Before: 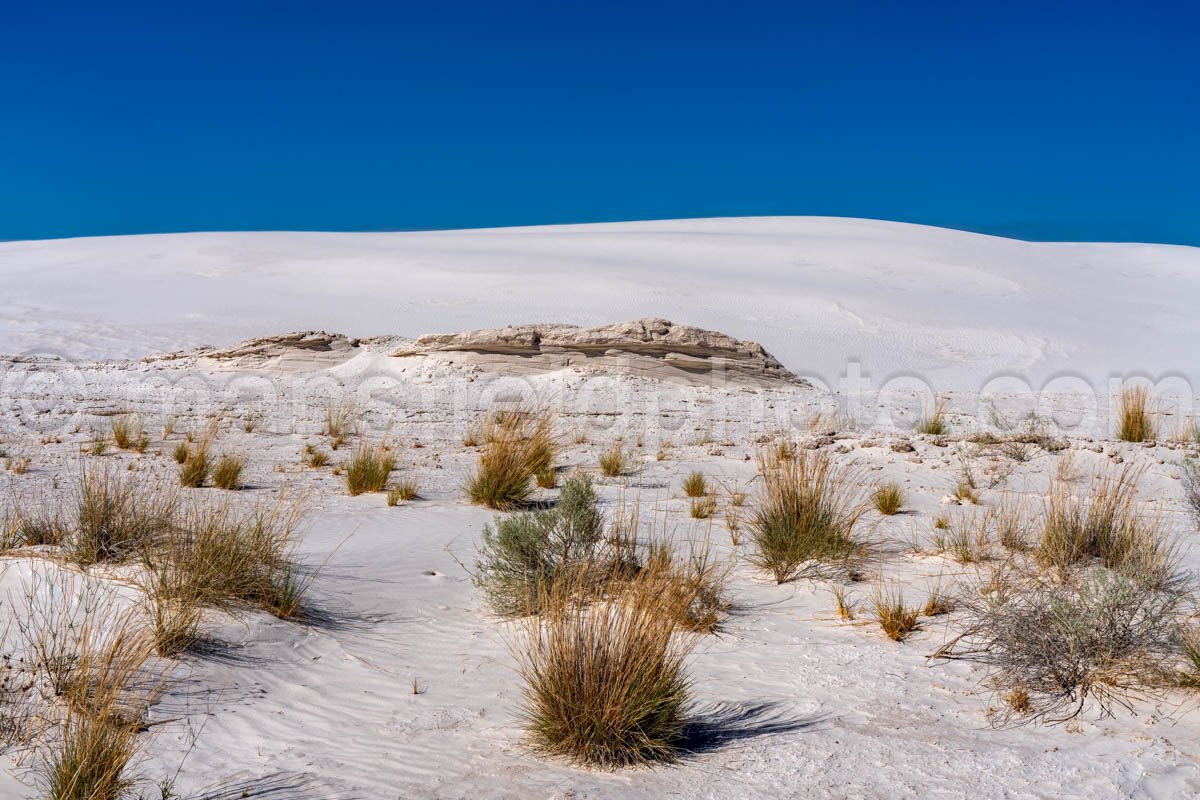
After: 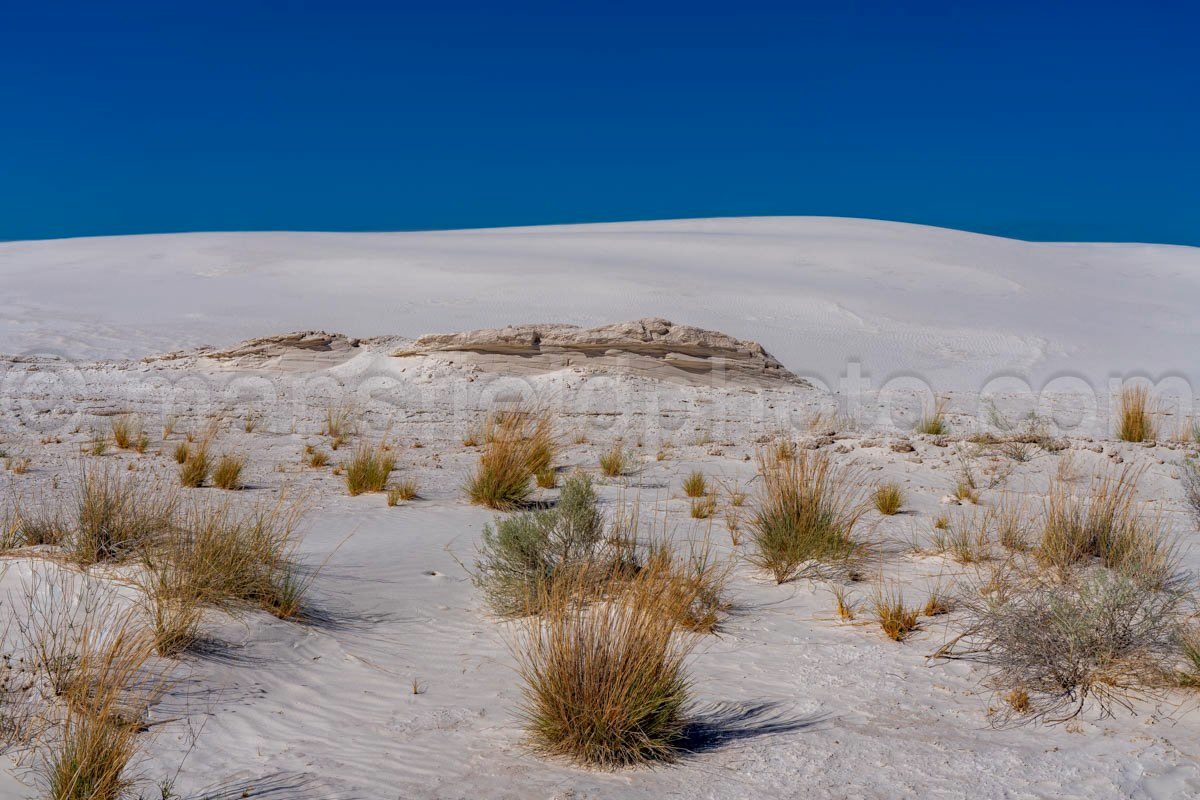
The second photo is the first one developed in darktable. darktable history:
tone equalizer: -8 EV 0.24 EV, -7 EV 0.399 EV, -6 EV 0.405 EV, -5 EV 0.257 EV, -3 EV -0.268 EV, -2 EV -0.444 EV, -1 EV -0.443 EV, +0 EV -0.219 EV, edges refinement/feathering 500, mask exposure compensation -1.57 EV, preserve details no
color zones: curves: ch0 [(0, 0.5) (0.143, 0.5) (0.286, 0.5) (0.429, 0.495) (0.571, 0.437) (0.714, 0.44) (0.857, 0.496) (1, 0.5)]
